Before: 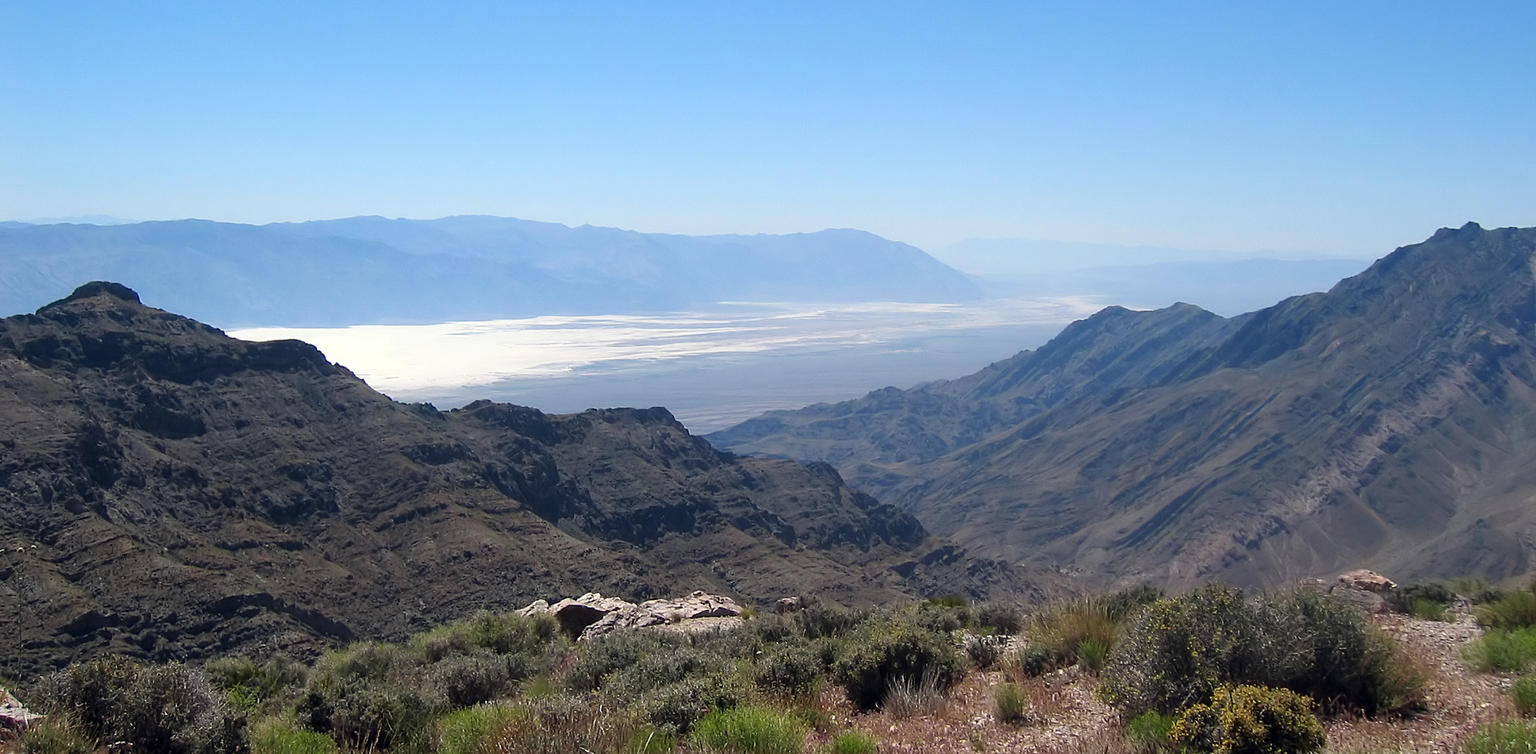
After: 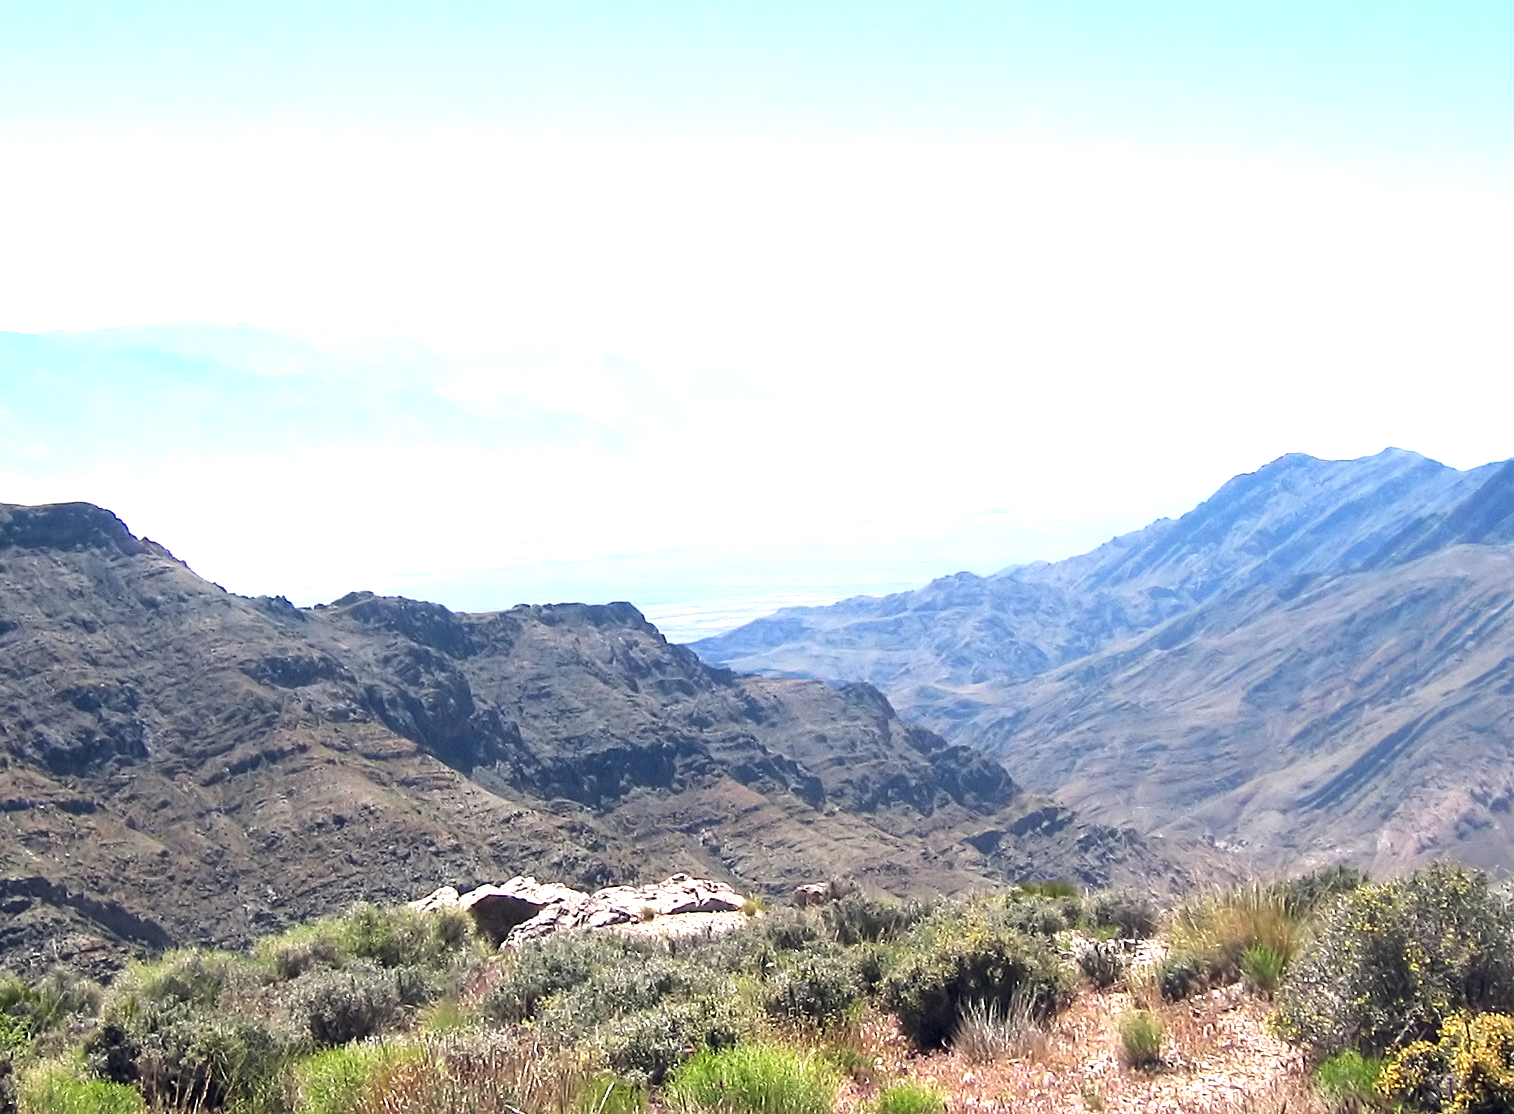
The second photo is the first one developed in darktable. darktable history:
exposure: black level correction 0, exposure 1.741 EV, compensate exposure bias true, compensate highlight preservation false
crop and rotate: left 15.546%, right 17.787%
